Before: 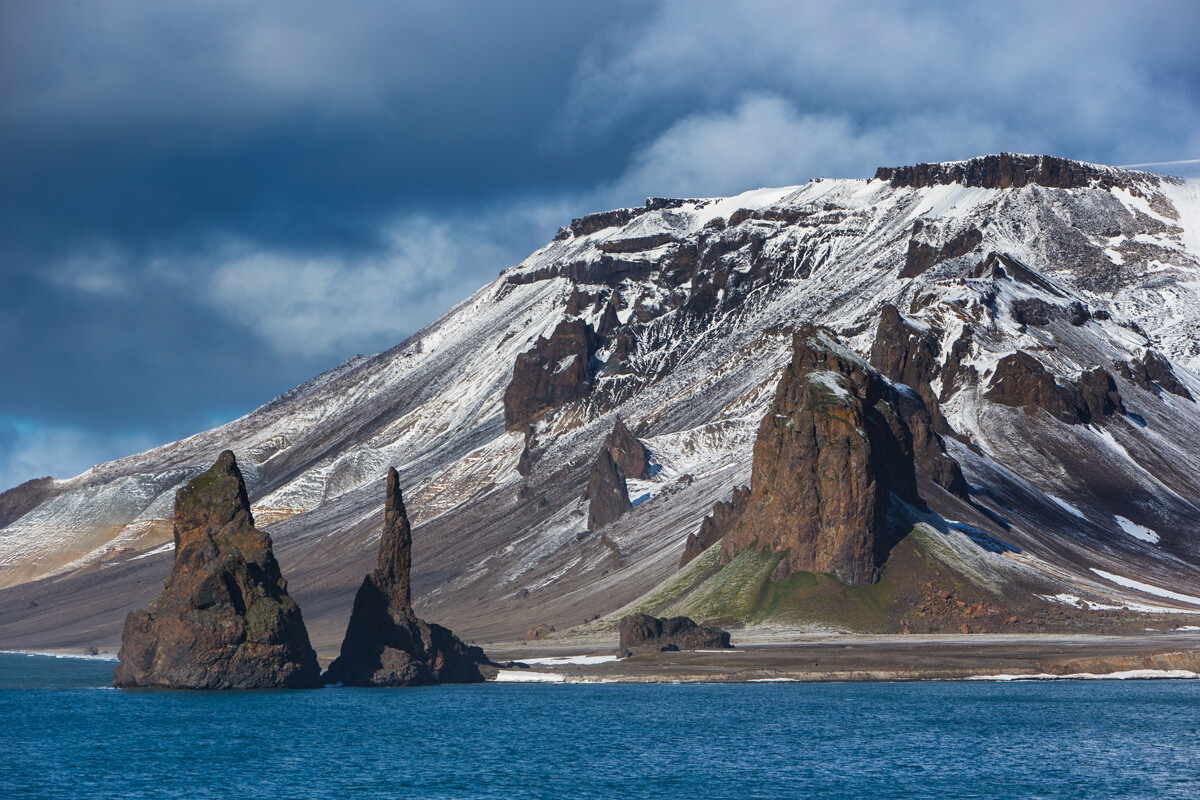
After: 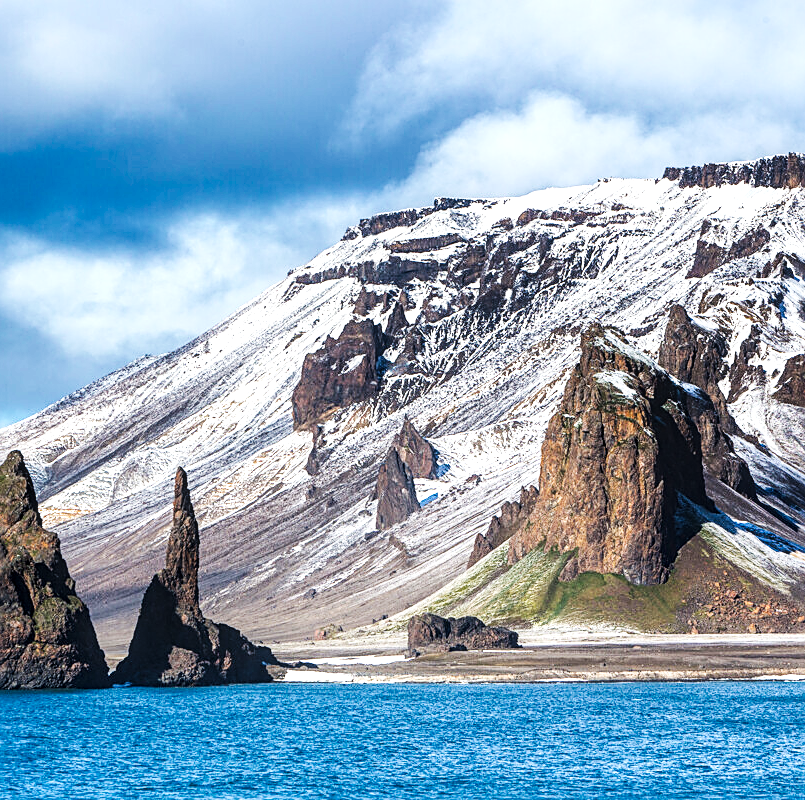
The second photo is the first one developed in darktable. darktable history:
crop and rotate: left 17.734%, right 15.145%
sharpen: on, module defaults
exposure: exposure 0.201 EV, compensate highlight preservation false
tone curve: curves: ch0 [(0, 0.003) (0.044, 0.032) (0.12, 0.089) (0.197, 0.168) (0.281, 0.273) (0.468, 0.548) (0.588, 0.71) (0.701, 0.815) (0.86, 0.922) (1, 0.982)]; ch1 [(0, 0) (0.247, 0.215) (0.433, 0.382) (0.466, 0.426) (0.493, 0.481) (0.501, 0.5) (0.517, 0.524) (0.557, 0.582) (0.598, 0.651) (0.671, 0.735) (0.796, 0.85) (1, 1)]; ch2 [(0, 0) (0.249, 0.216) (0.357, 0.317) (0.448, 0.432) (0.478, 0.492) (0.498, 0.499) (0.517, 0.53) (0.537, 0.57) (0.569, 0.623) (0.61, 0.663) (0.706, 0.75) (0.808, 0.809) (0.991, 0.968)], preserve colors none
base curve: curves: ch0 [(0, 0) (0.303, 0.277) (1, 1)], preserve colors none
tone equalizer: -8 EV -1.07 EV, -7 EV -1.02 EV, -6 EV -0.829 EV, -5 EV -0.573 EV, -3 EV 0.545 EV, -2 EV 0.886 EV, -1 EV 0.988 EV, +0 EV 1.08 EV
local contrast: on, module defaults
